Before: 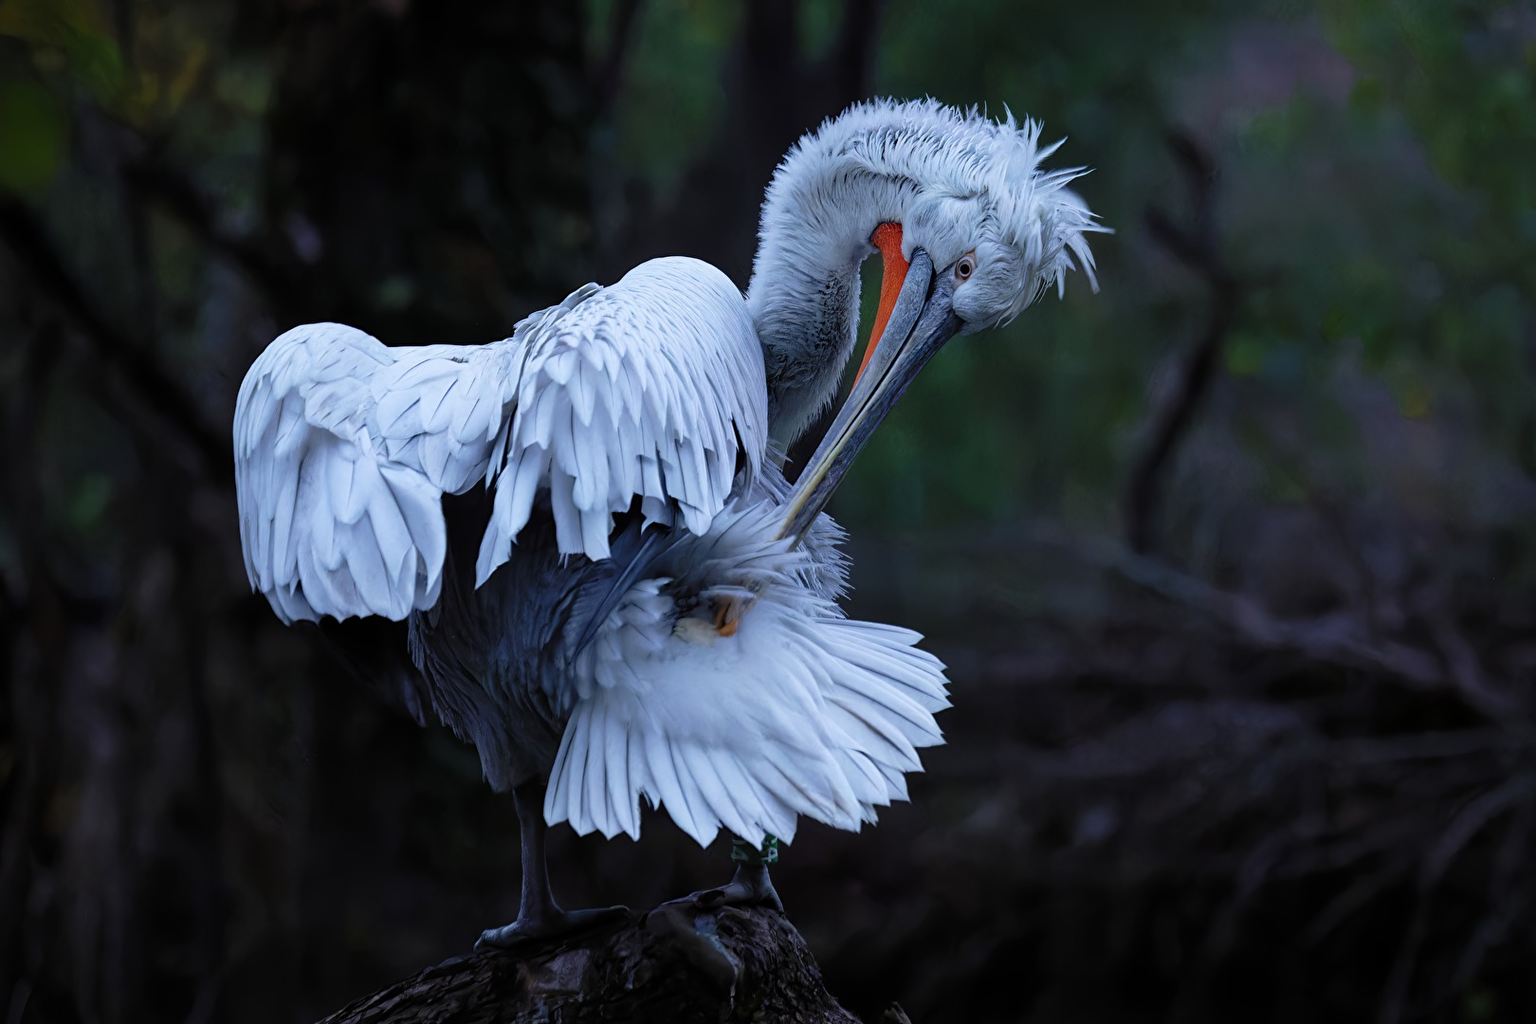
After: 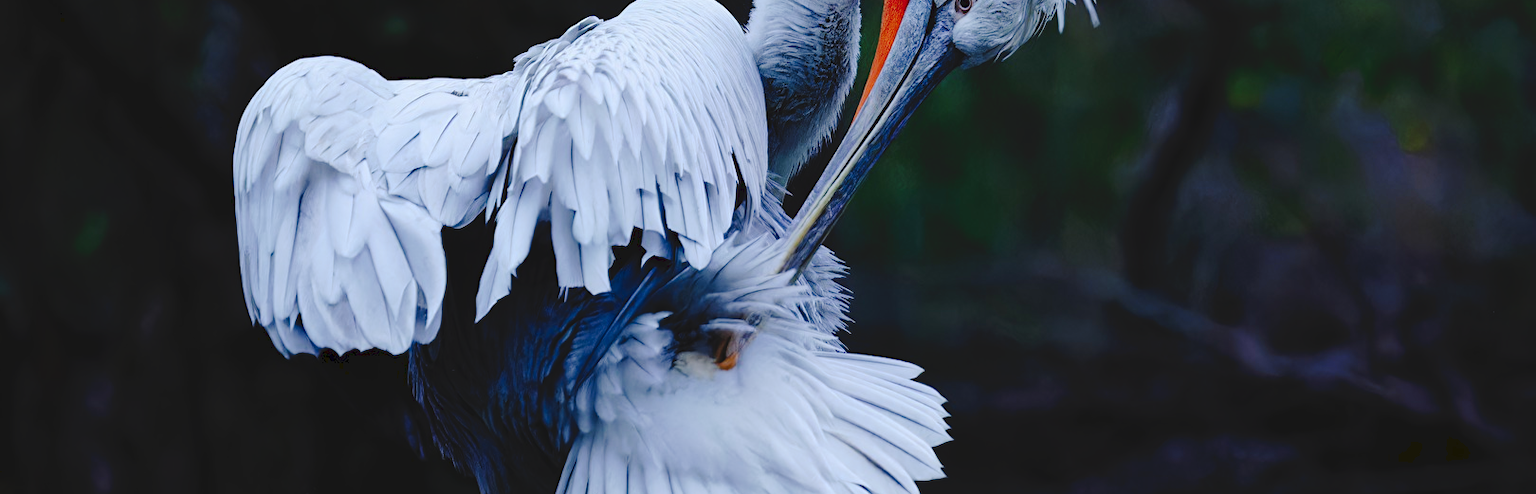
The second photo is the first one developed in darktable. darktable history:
fill light: on, module defaults
tone curve: curves: ch0 [(0, 0) (0.003, 0.058) (0.011, 0.061) (0.025, 0.065) (0.044, 0.076) (0.069, 0.083) (0.1, 0.09) (0.136, 0.102) (0.177, 0.145) (0.224, 0.196) (0.277, 0.278) (0.335, 0.375) (0.399, 0.486) (0.468, 0.578) (0.543, 0.651) (0.623, 0.717) (0.709, 0.783) (0.801, 0.838) (0.898, 0.91) (1, 1)], preserve colors none
crop and rotate: top 26.056%, bottom 25.543%
